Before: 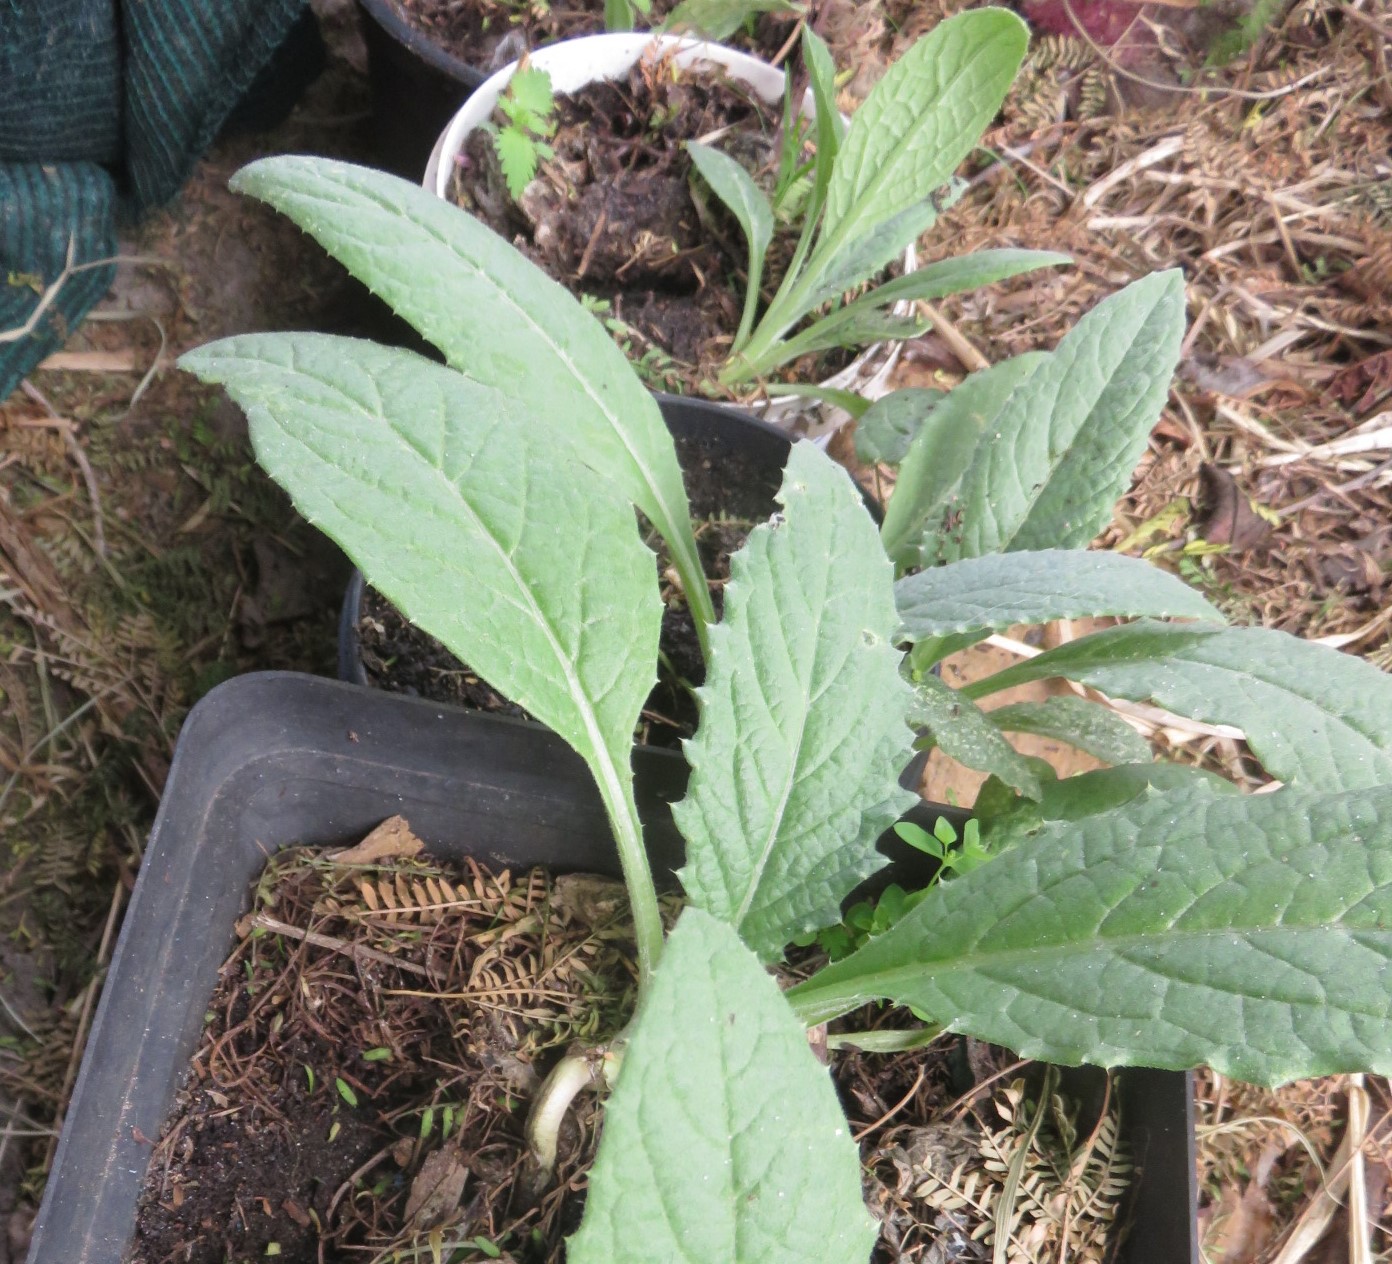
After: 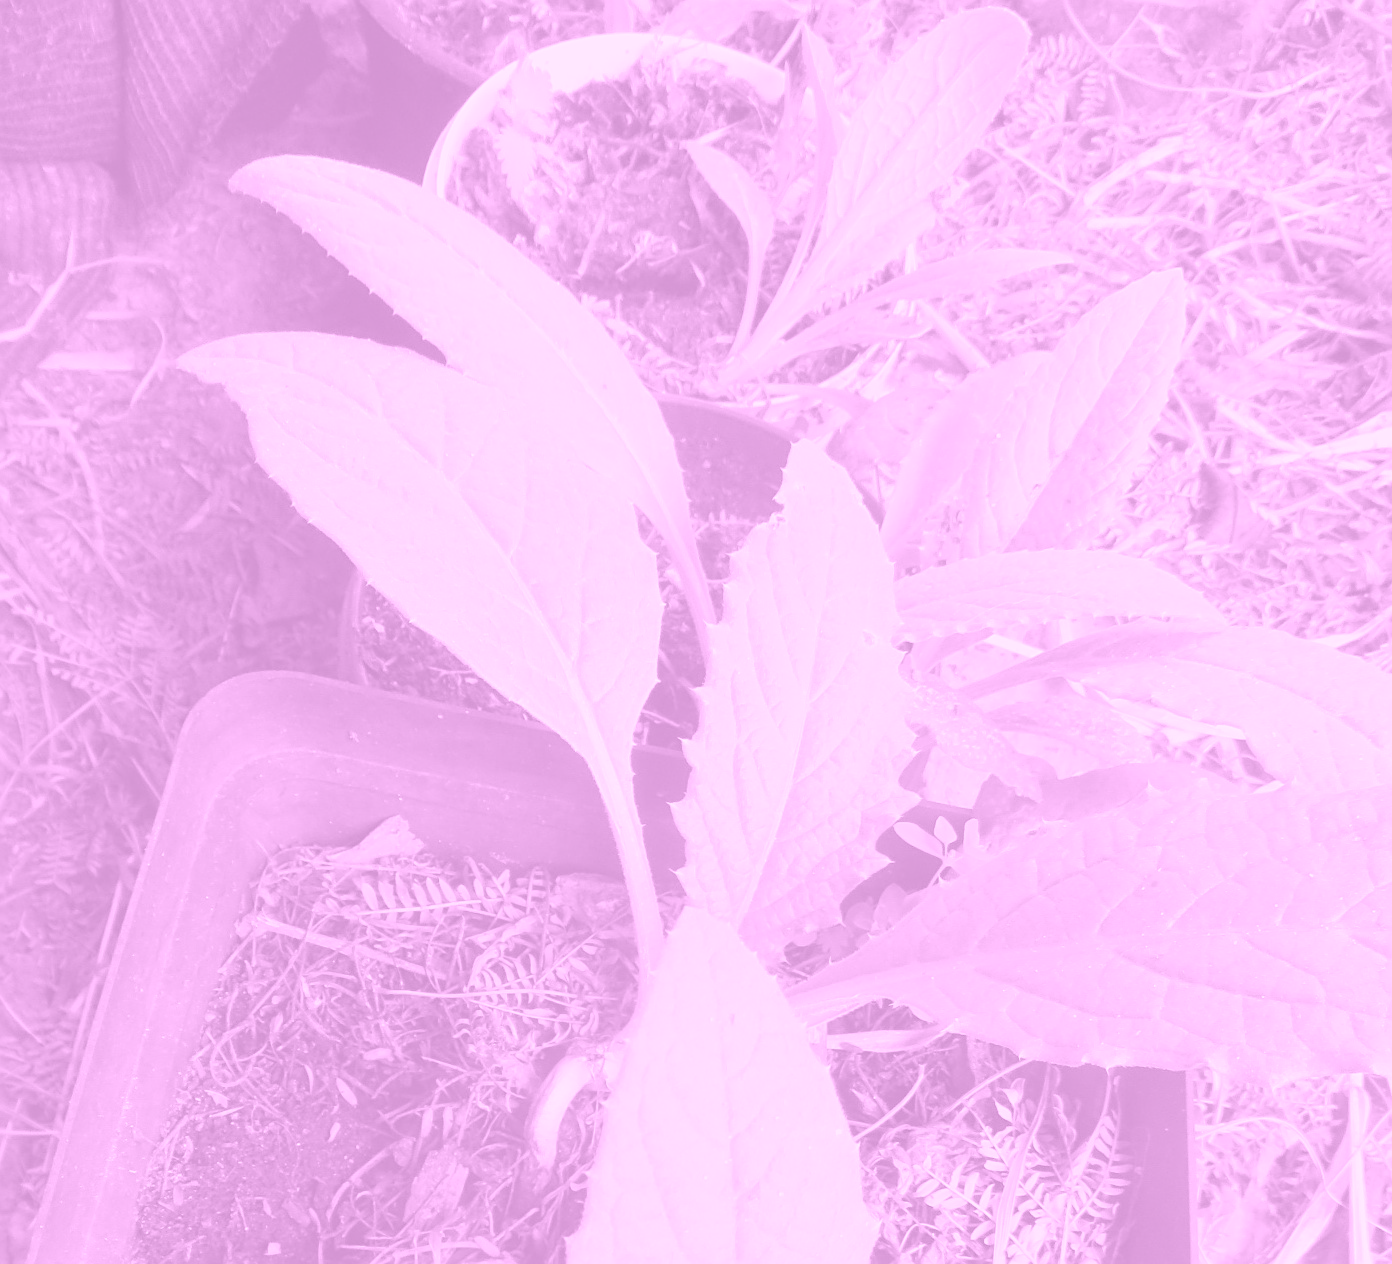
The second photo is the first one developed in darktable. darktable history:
sharpen: on, module defaults
colorize: hue 331.2°, saturation 75%, source mix 30.28%, lightness 70.52%, version 1
white balance: red 1.066, blue 1.119
